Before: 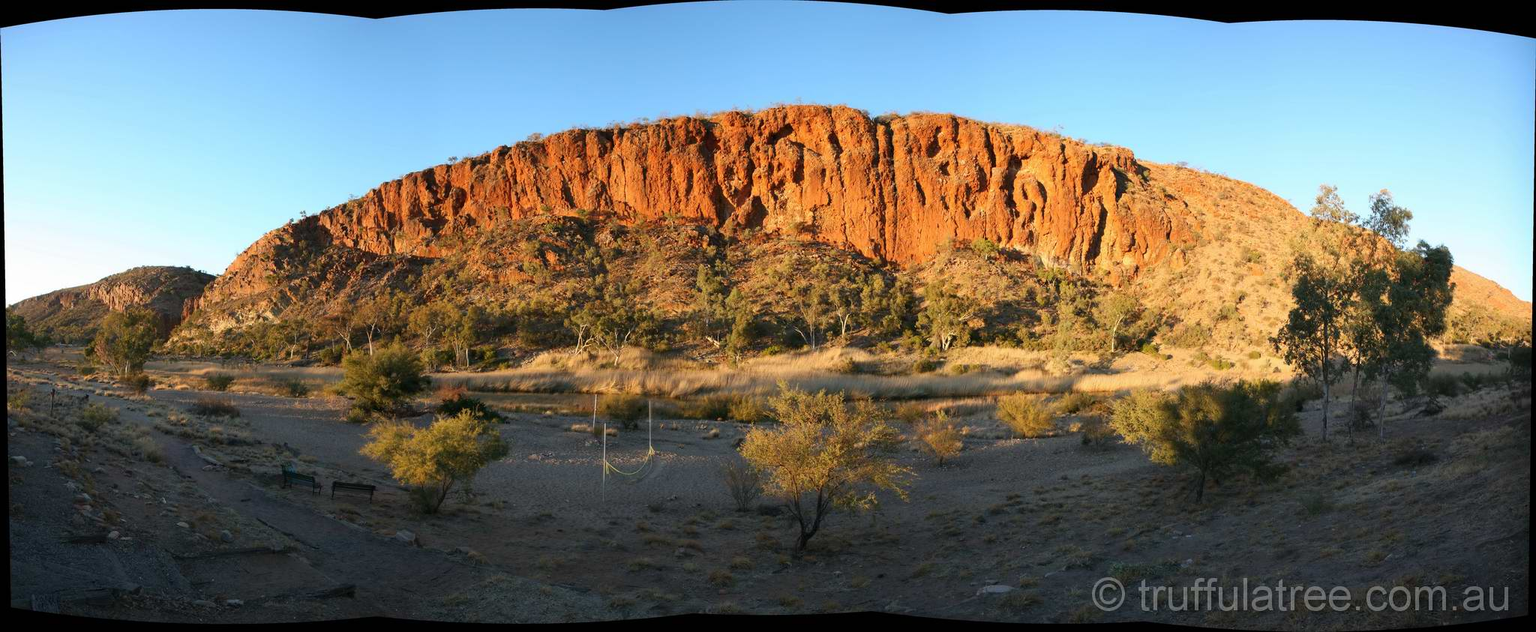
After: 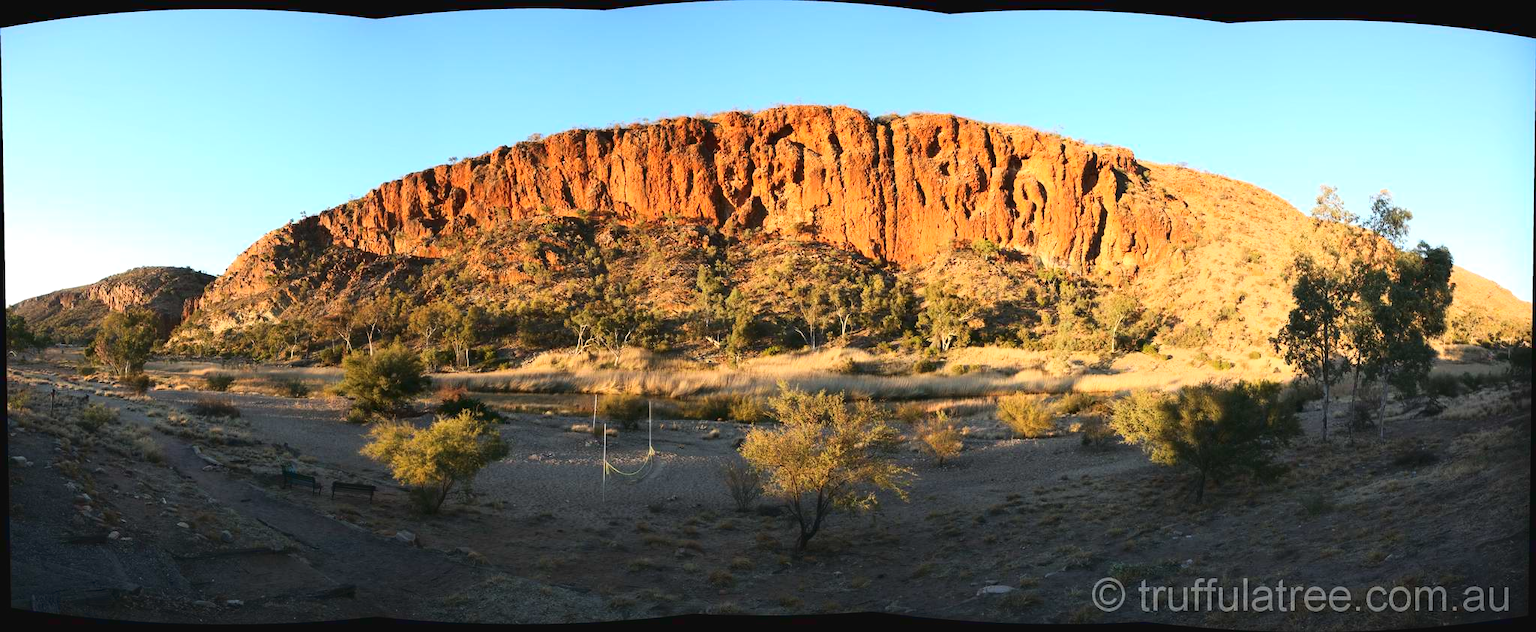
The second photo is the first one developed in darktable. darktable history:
tone curve: curves: ch0 [(0, 0.032) (0.181, 0.156) (0.751, 0.829) (1, 1)], color space Lab, linked channels, preserve colors none
exposure: exposure 0.2 EV, compensate highlight preservation false
